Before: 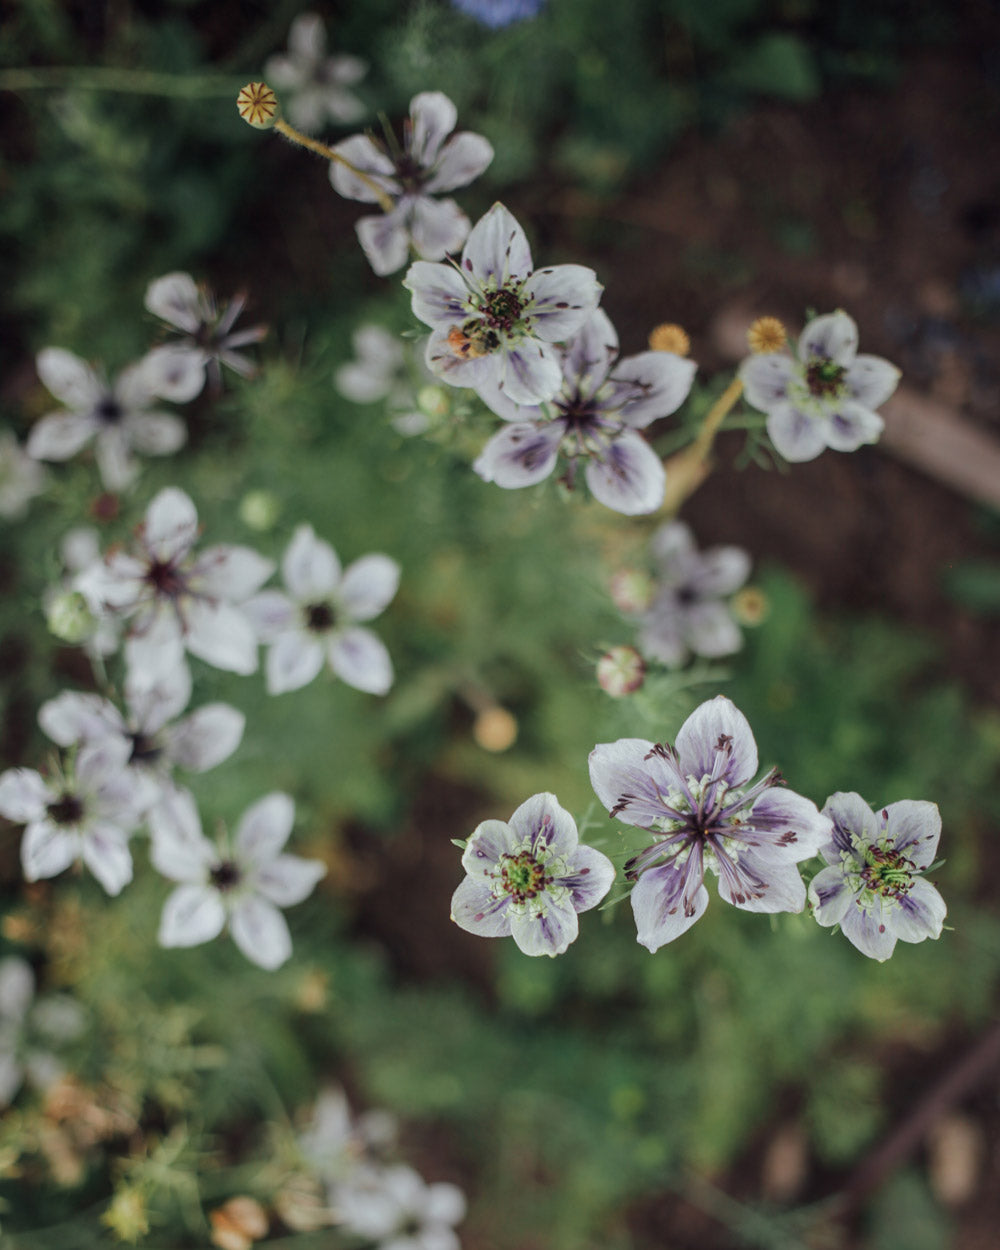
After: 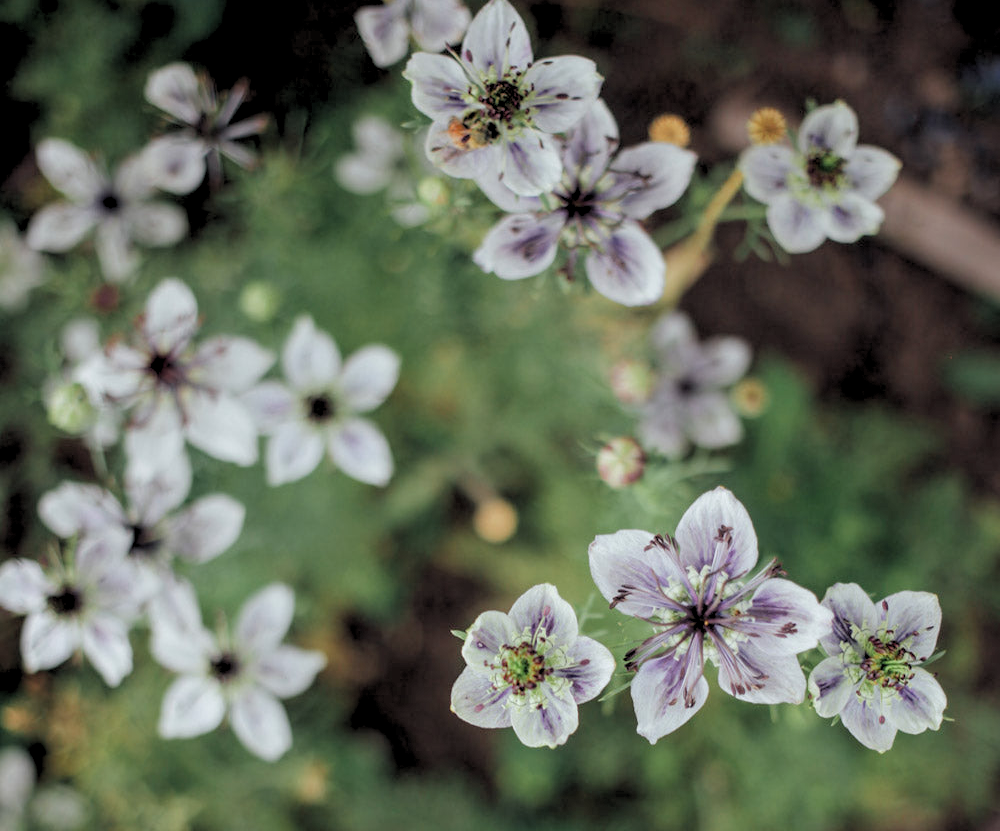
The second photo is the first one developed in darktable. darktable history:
crop: top 16.727%, bottom 16.727%
rgb levels: levels [[0.013, 0.434, 0.89], [0, 0.5, 1], [0, 0.5, 1]]
